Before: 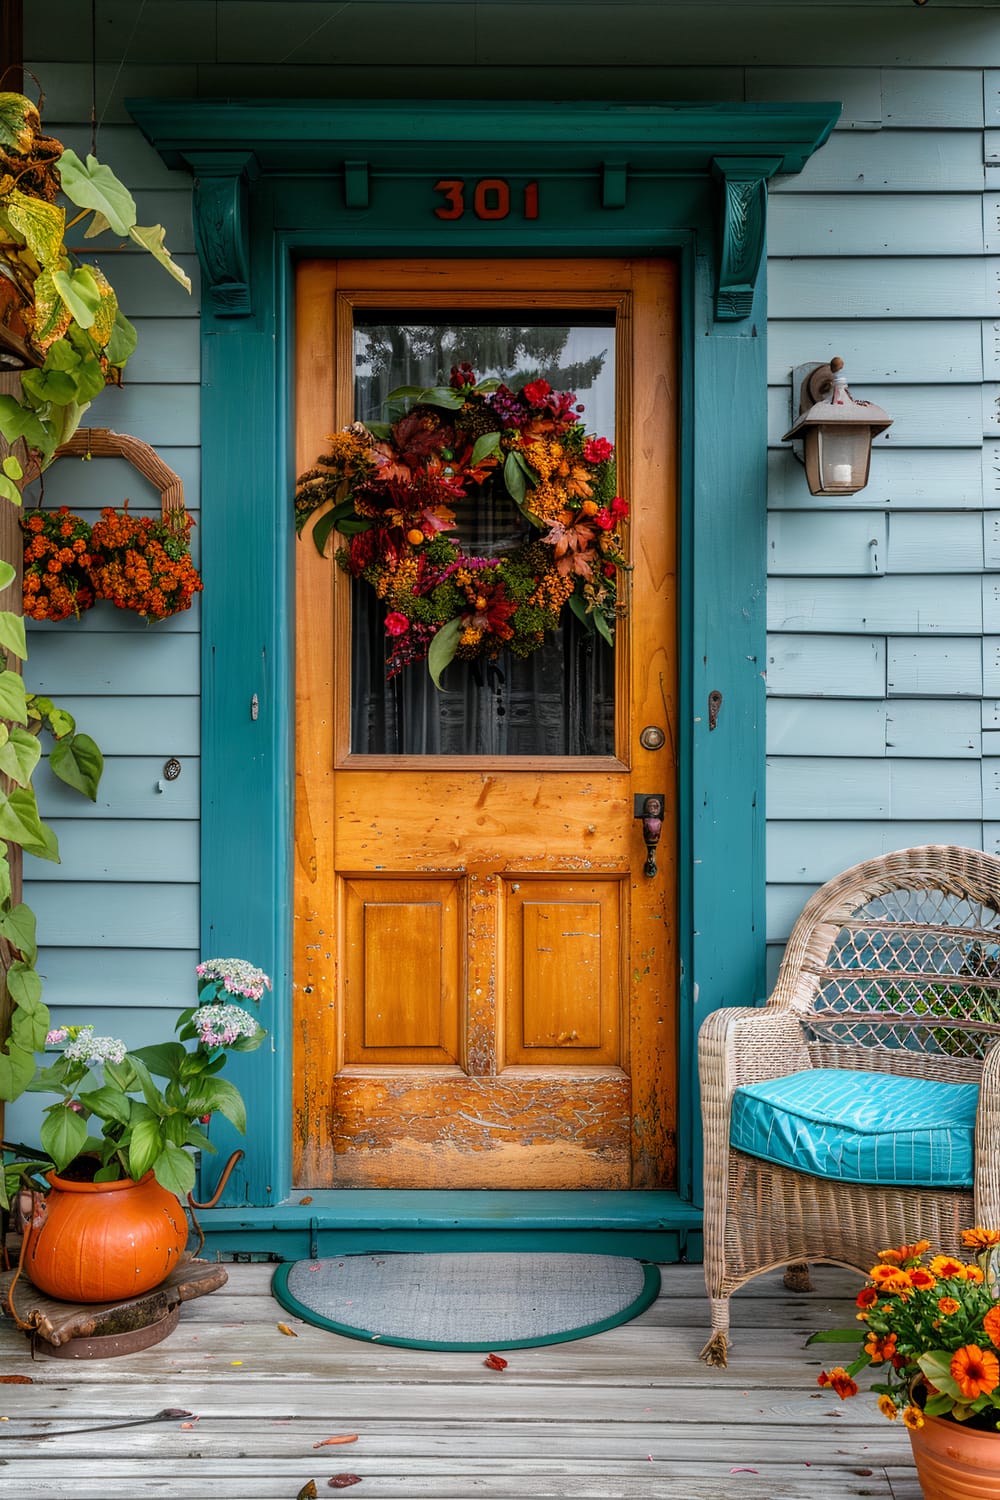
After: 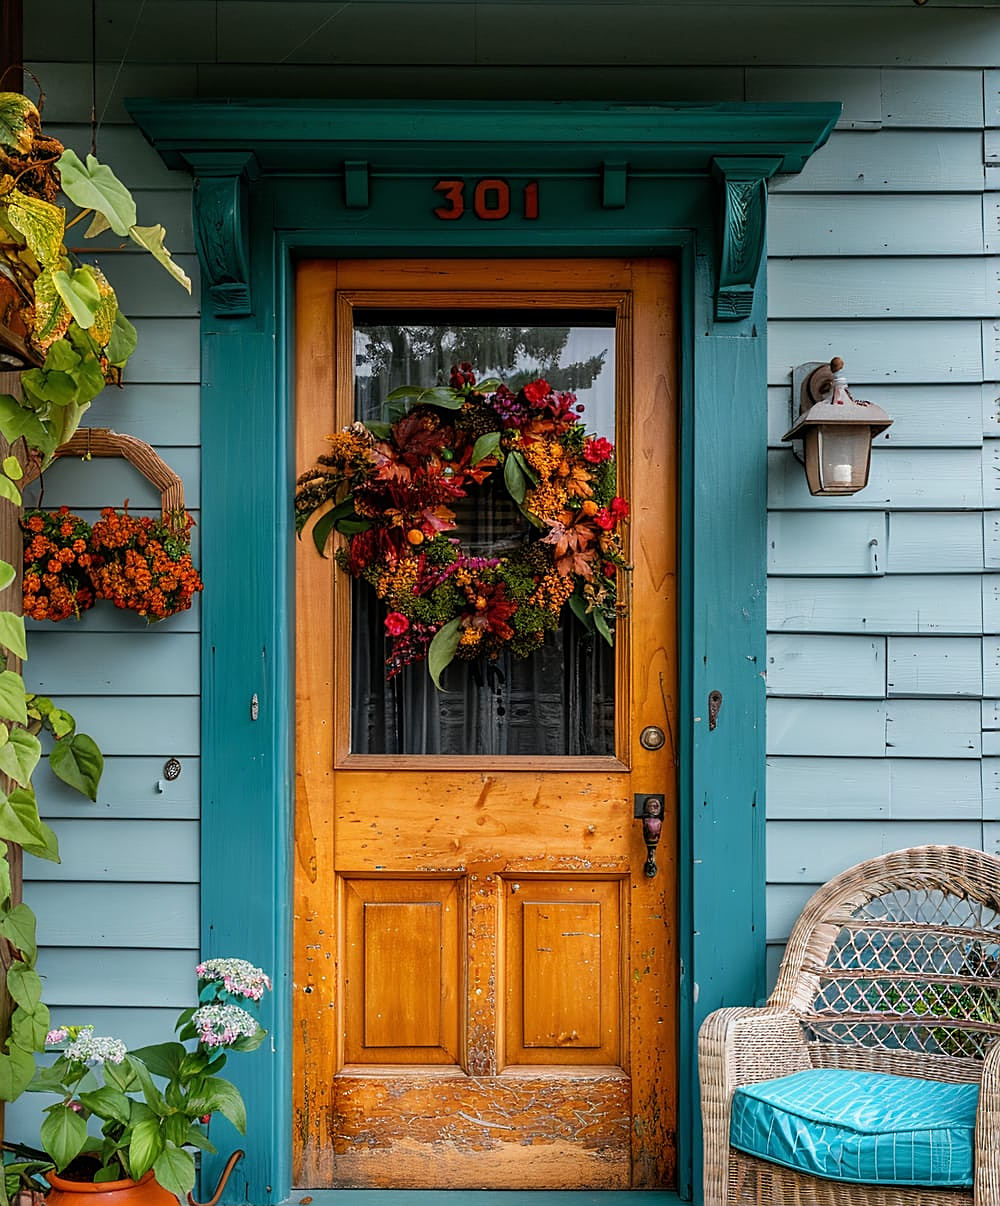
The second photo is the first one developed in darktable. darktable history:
crop: bottom 19.538%
sharpen: on, module defaults
tone equalizer: edges refinement/feathering 500, mask exposure compensation -1.57 EV, preserve details no
